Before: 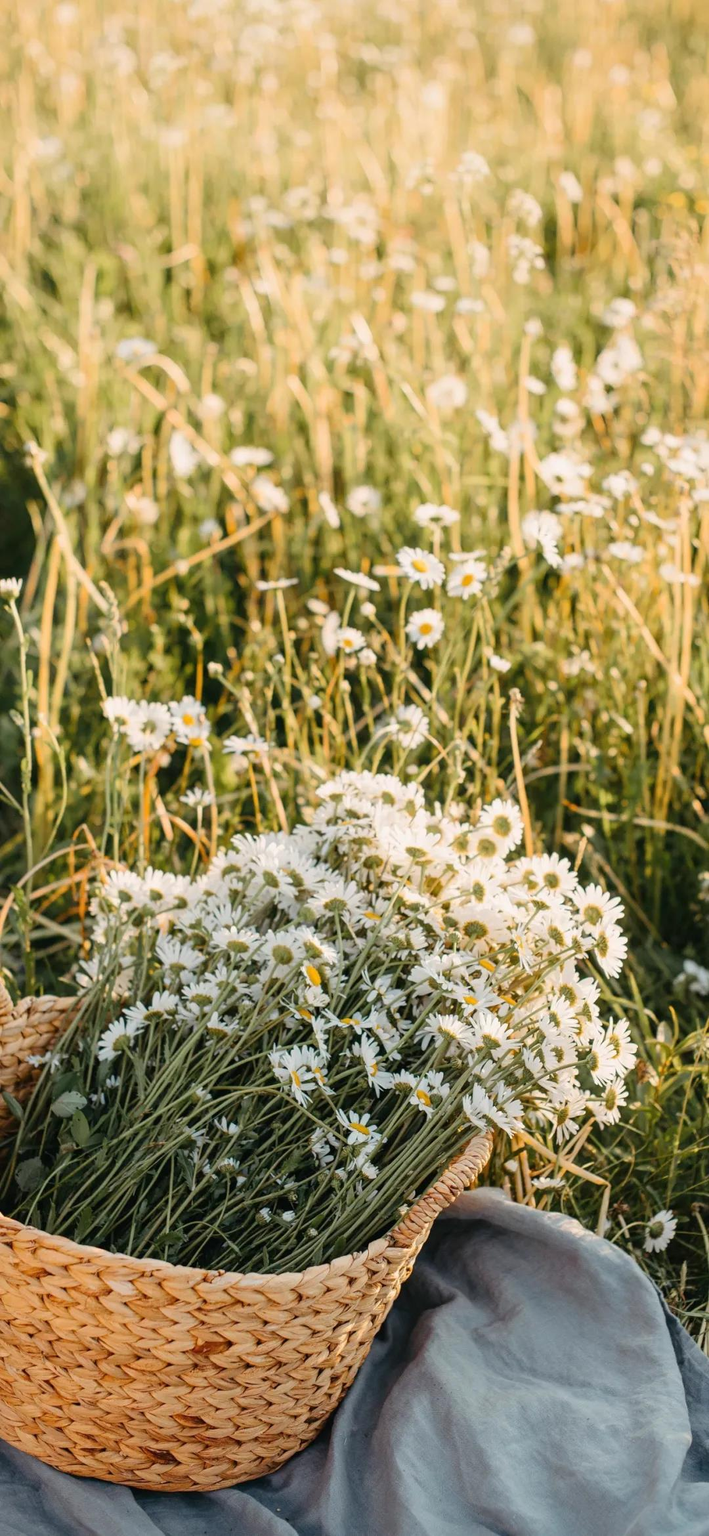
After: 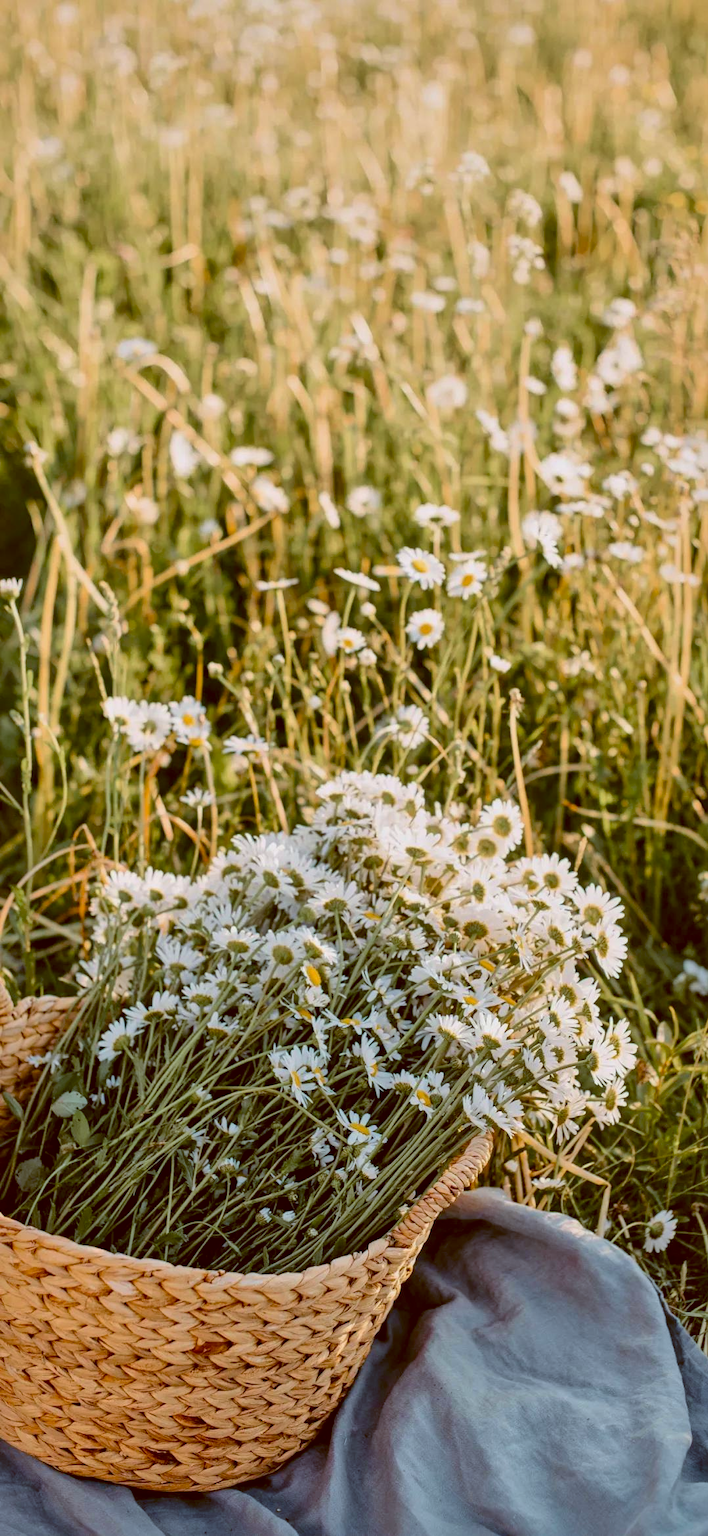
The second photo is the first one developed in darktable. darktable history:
velvia: on, module defaults
color balance: lift [1, 1.015, 1.004, 0.985], gamma [1, 0.958, 0.971, 1.042], gain [1, 0.956, 0.977, 1.044]
local contrast: mode bilateral grid, contrast 25, coarseness 60, detail 151%, midtone range 0.2
tone equalizer: -8 EV 0.25 EV, -7 EV 0.417 EV, -6 EV 0.417 EV, -5 EV 0.25 EV, -3 EV -0.25 EV, -2 EV -0.417 EV, -1 EV -0.417 EV, +0 EV -0.25 EV, edges refinement/feathering 500, mask exposure compensation -1.57 EV, preserve details guided filter
